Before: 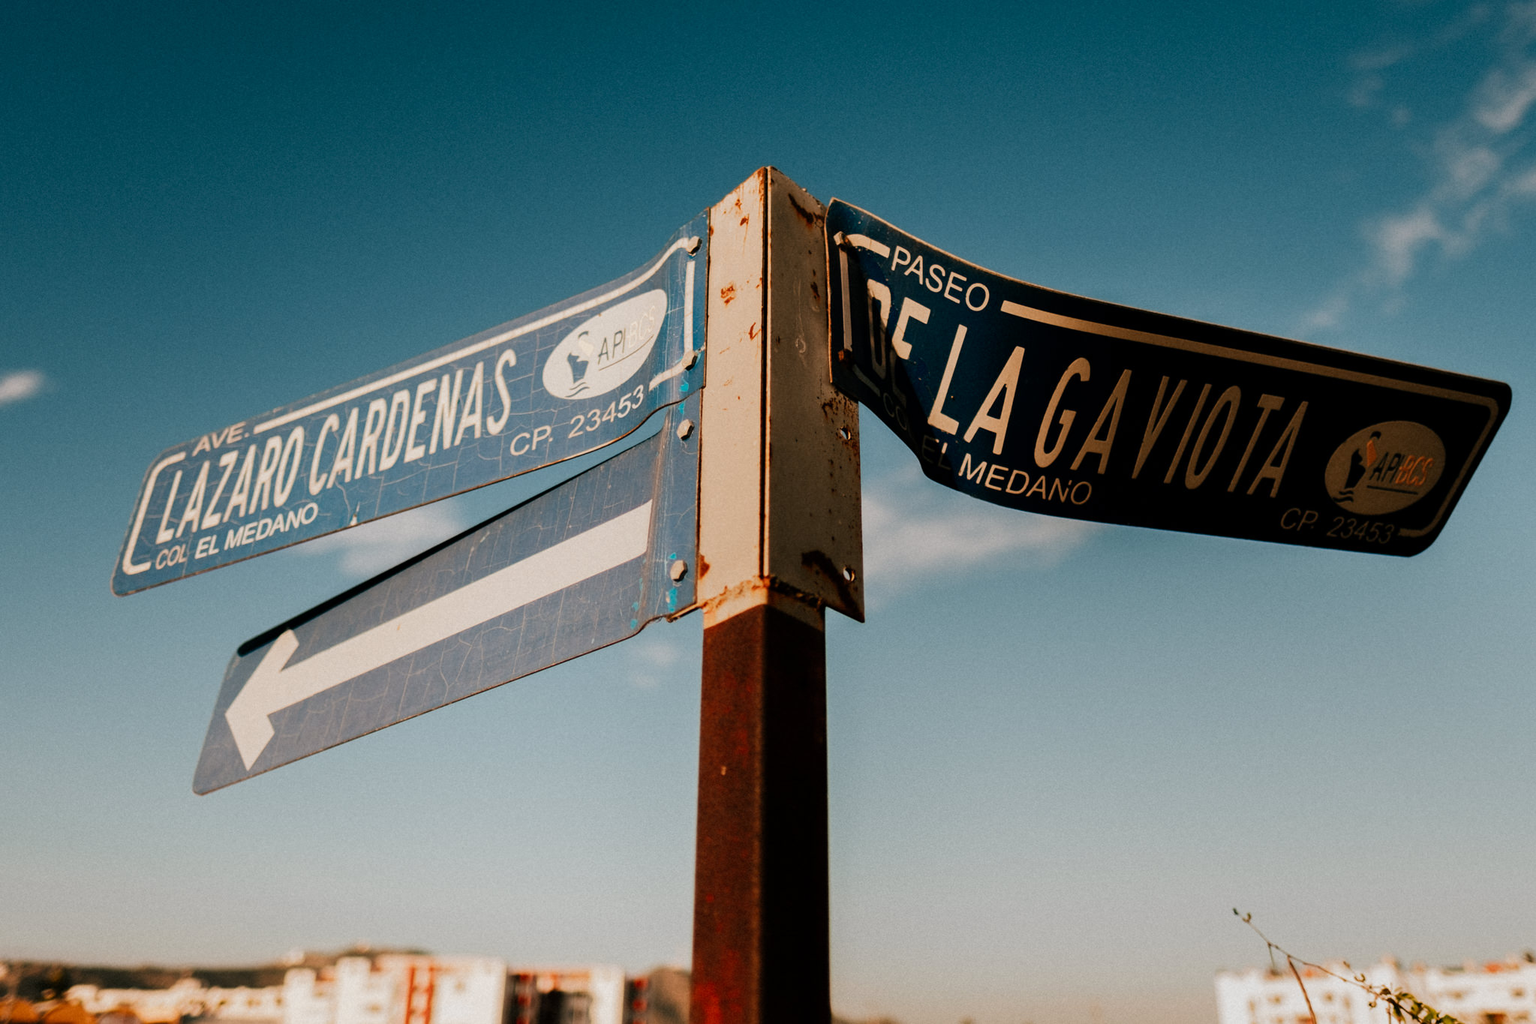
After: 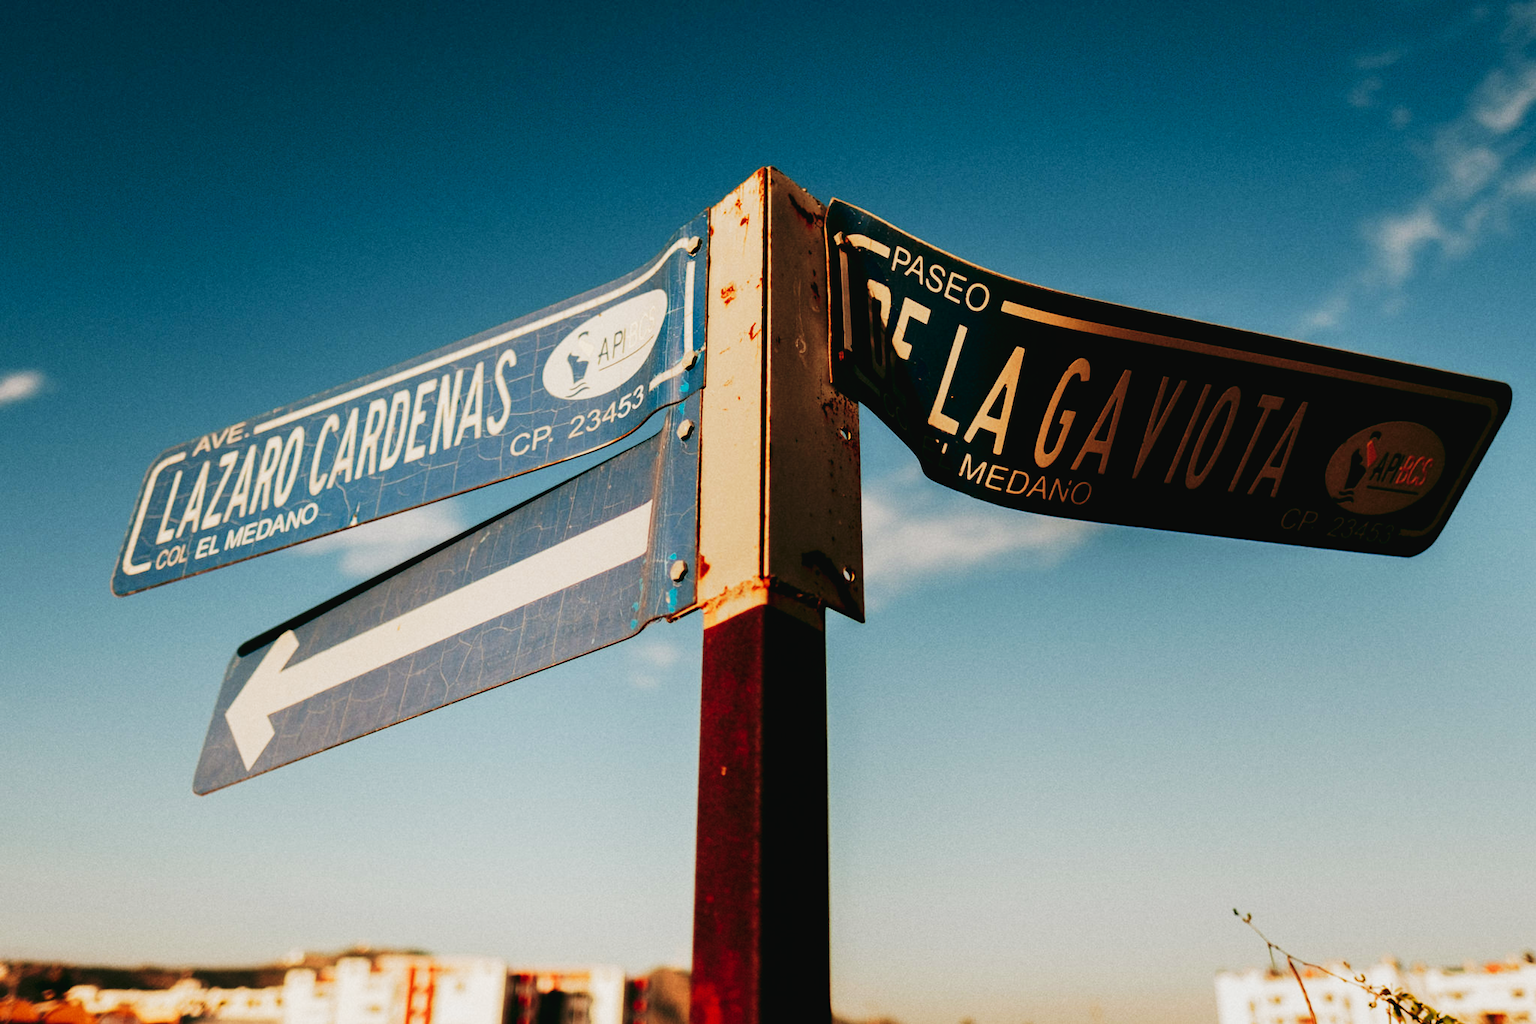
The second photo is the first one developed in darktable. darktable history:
tone curve: curves: ch0 [(0, 0) (0.003, 0.025) (0.011, 0.025) (0.025, 0.025) (0.044, 0.026) (0.069, 0.033) (0.1, 0.053) (0.136, 0.078) (0.177, 0.108) (0.224, 0.153) (0.277, 0.213) (0.335, 0.286) (0.399, 0.372) (0.468, 0.467) (0.543, 0.565) (0.623, 0.675) (0.709, 0.775) (0.801, 0.863) (0.898, 0.936) (1, 1)], preserve colors none
color look up table: target L [93.11, 92.42, 89.63, 85.12, 84.13, 77.59, 72.28, 70.69, 69.29, 55.62, 46.47, 47.23, 27.68, 200.09, 89.66, 90.83, 83.61, 75.1, 65.86, 66.34, 58.96, 59, 52.21, 54.6, 51.41, 38.23, 30.31, 35.36, 15.55, 3.71, 88.64, 76.15, 57.46, 57.88, 48.82, 48.66, 49.49, 52.04, 46.12, 36.32, 37.37, 22, 21.25, 22.72, 69.62, 68.22, 64.6, 53.32, 42.24], target a [-20.29, -37.56, -45.8, -70.01, -81.04, -69.62, -40.42, -54.58, -27.62, -18.66, -26.82, -36.03, -20.44, 0, -6.32, -21, 5.913, 27.92, 30.08, 2.202, 52.66, 47.52, 64.64, 32.42, 60.02, 0.378, 7.614, 44.47, 28.49, -11.21, 5.149, 41.41, 65.91, 77.04, 14.66, 35.95, 28.71, 63.71, 58.41, 46.09, 52.25, 16.79, 35.32, 38.25, -28.96, -3.921, -7.417, -8.78, -4.269], target b [28.41, 83.59, 1.888, 23.79, 71.64, 64.06, 50.83, 39.17, 56.37, 29.3, 4.263, 36, 26.43, 0, 50.85, 82.25, 3.267, 9.384, 44.69, 50.9, 14.88, 52.63, 53.5, 49.41, 42.34, 35.22, 14.68, 19.51, 17.11, 5.722, -14.03, -33.59, -19.62, -55.85, -73.66, -44.61, -1.046, 3.06, -19.97, -94.04, -55.75, -35.27, -11.83, -58.49, -30.78, -11.56, -49.69, -38.62, -13.34], num patches 49
